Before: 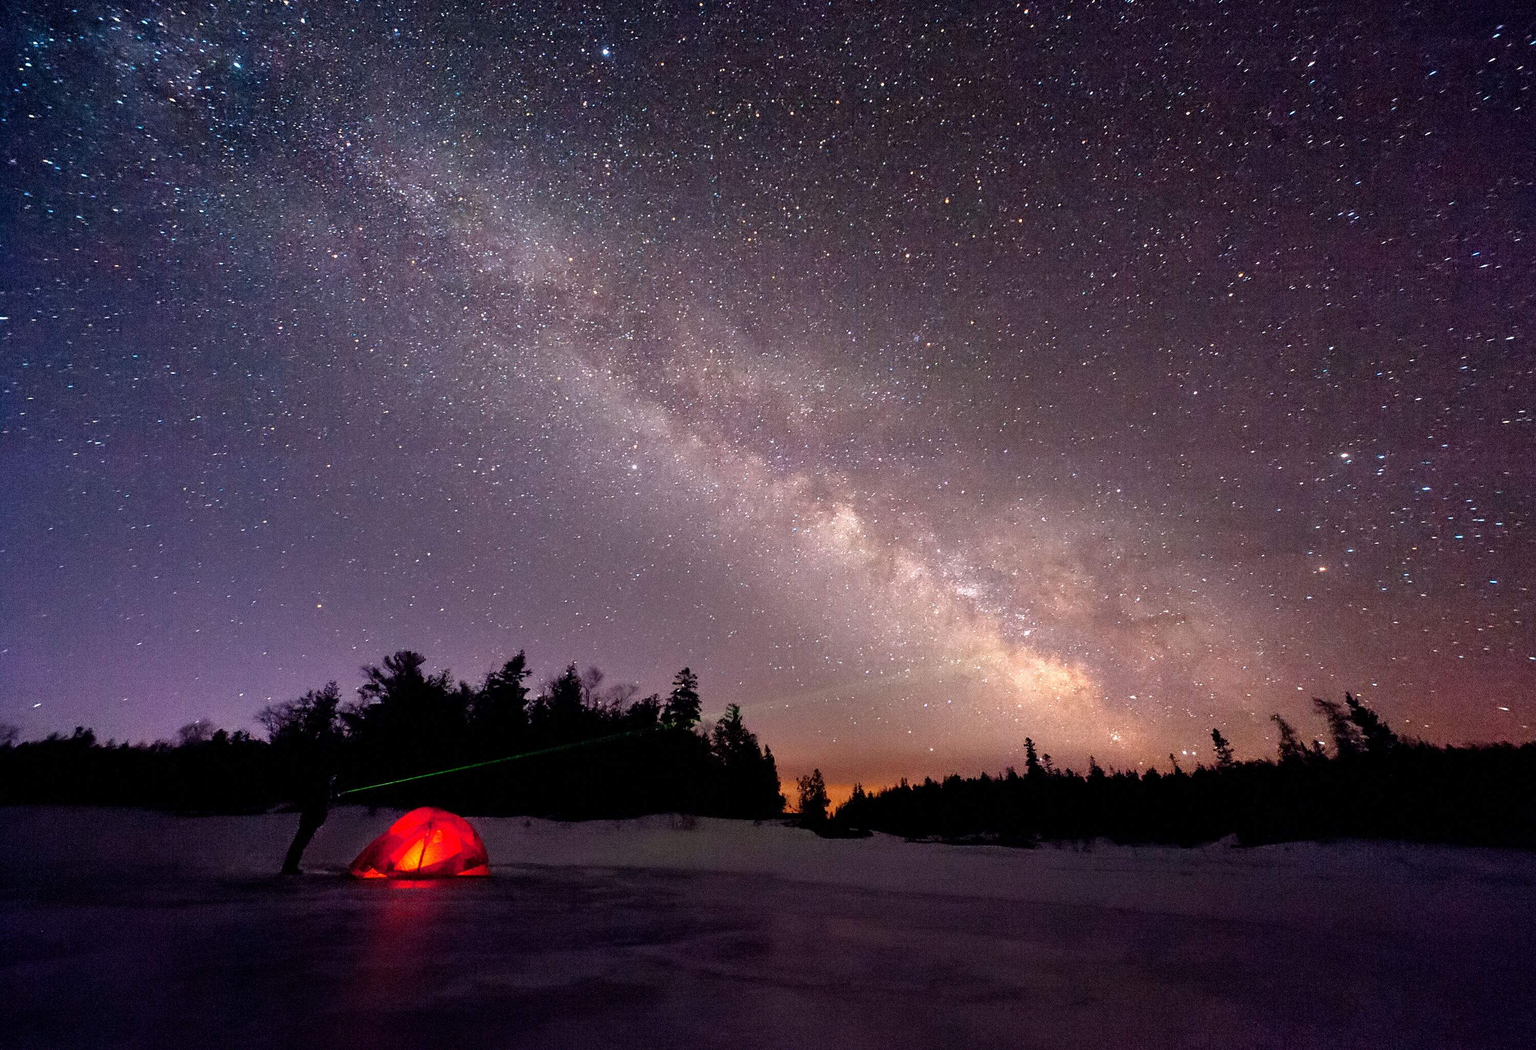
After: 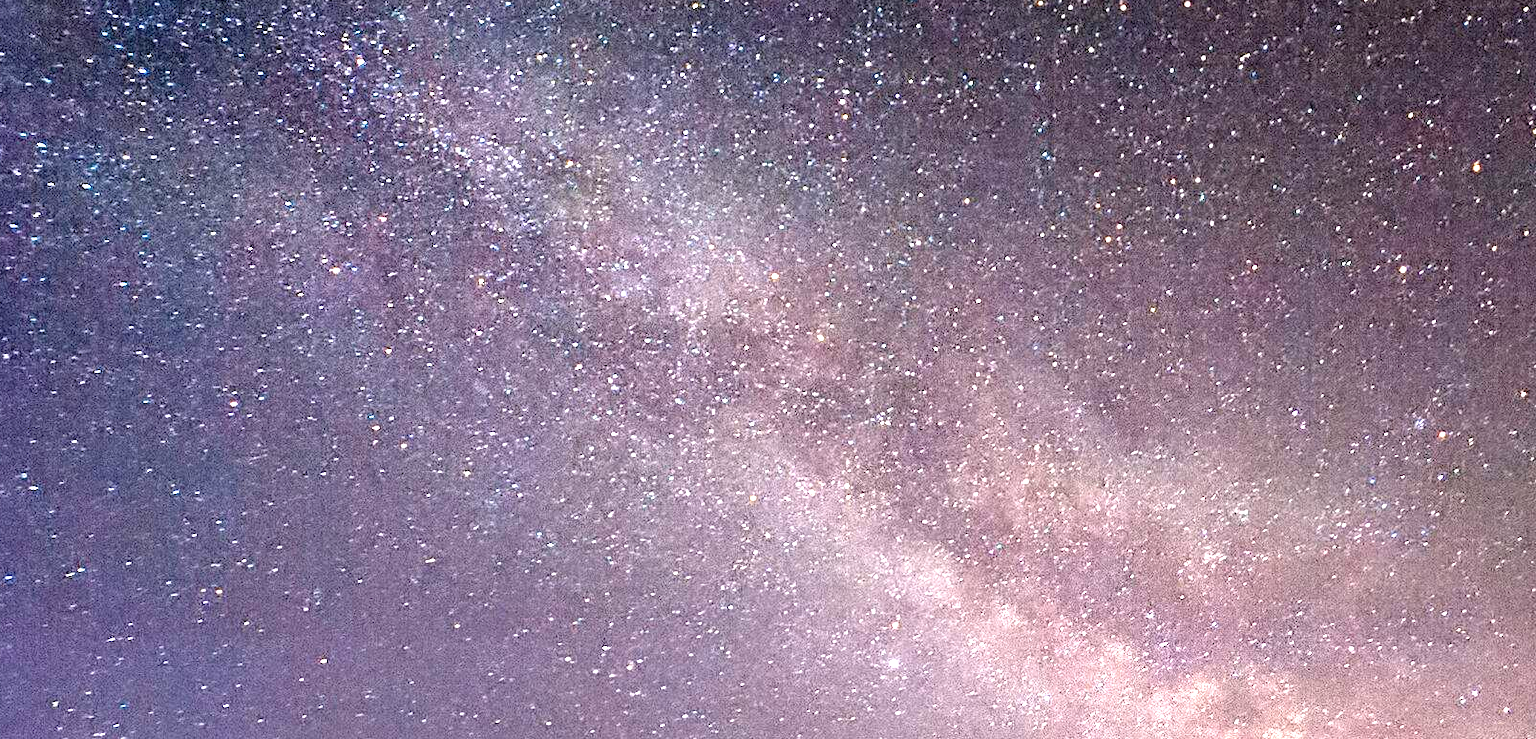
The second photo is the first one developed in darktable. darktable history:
exposure: black level correction 0, exposure 1.2 EV, compensate exposure bias true, compensate highlight preservation false
crop: left 10.121%, top 10.631%, right 36.218%, bottom 51.526%
contrast equalizer: octaves 7, y [[0.6 ×6], [0.55 ×6], [0 ×6], [0 ×6], [0 ×6]], mix 0.2
